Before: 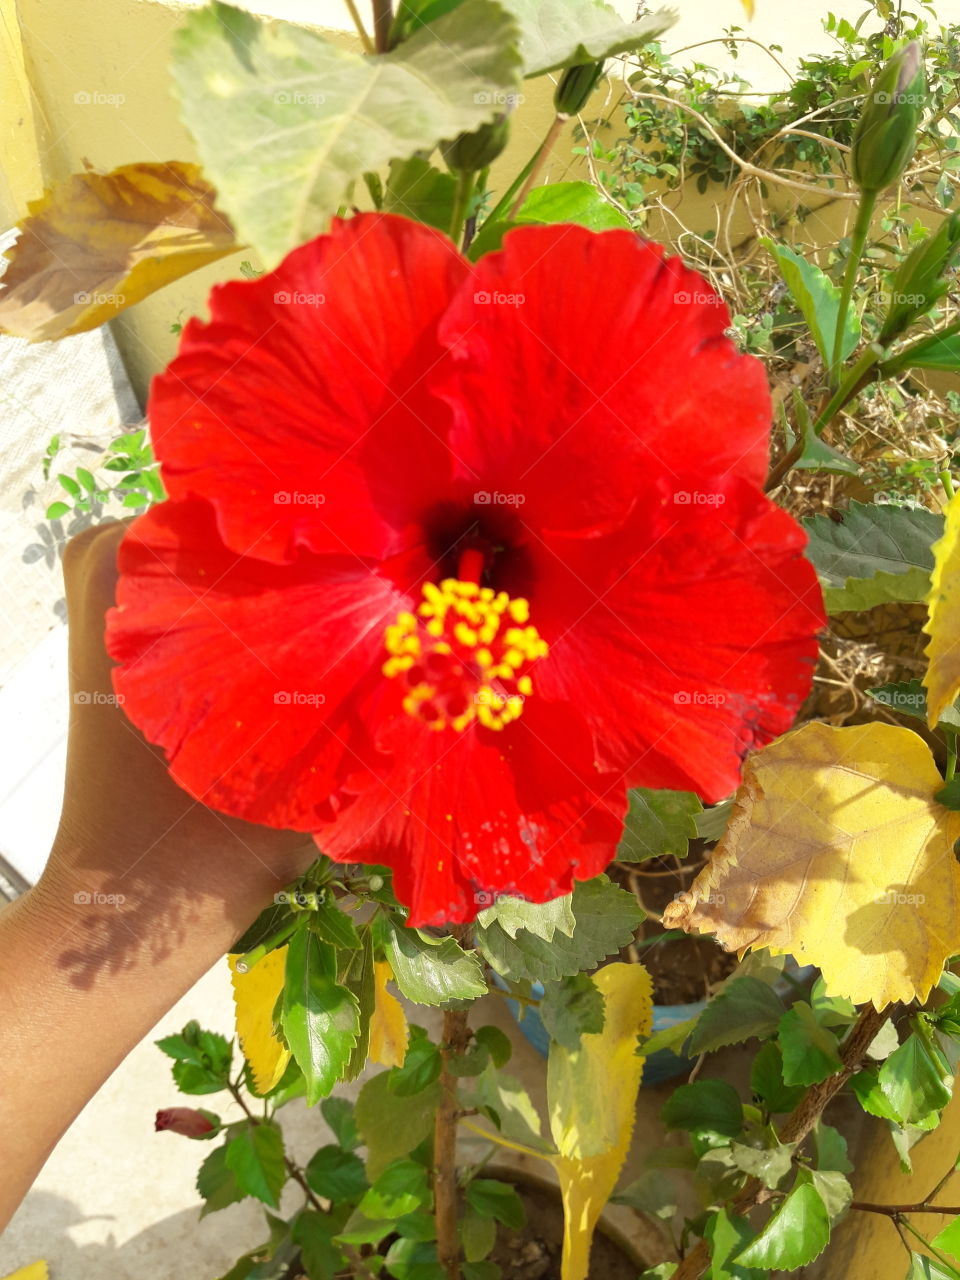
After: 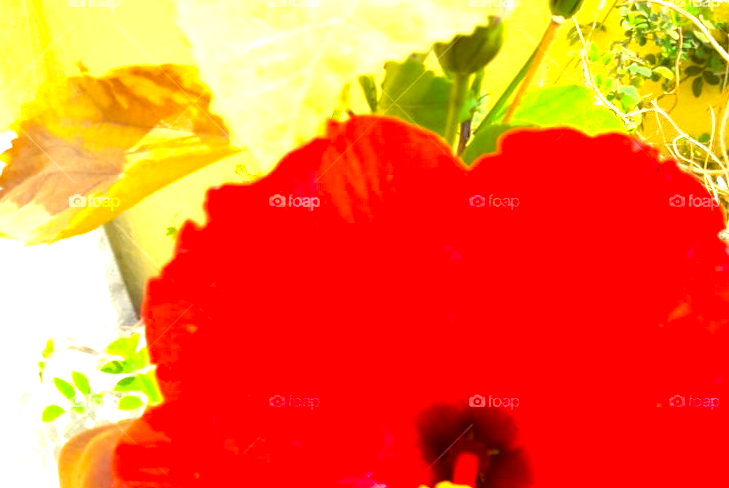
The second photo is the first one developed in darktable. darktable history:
crop: left 0.576%, top 7.629%, right 23.413%, bottom 54.234%
exposure: black level correction 0, exposure 1.297 EV, compensate highlight preservation false
color balance rgb: global offset › luminance -0.507%, perceptual saturation grading › global saturation 25.049%, global vibrance 20%
